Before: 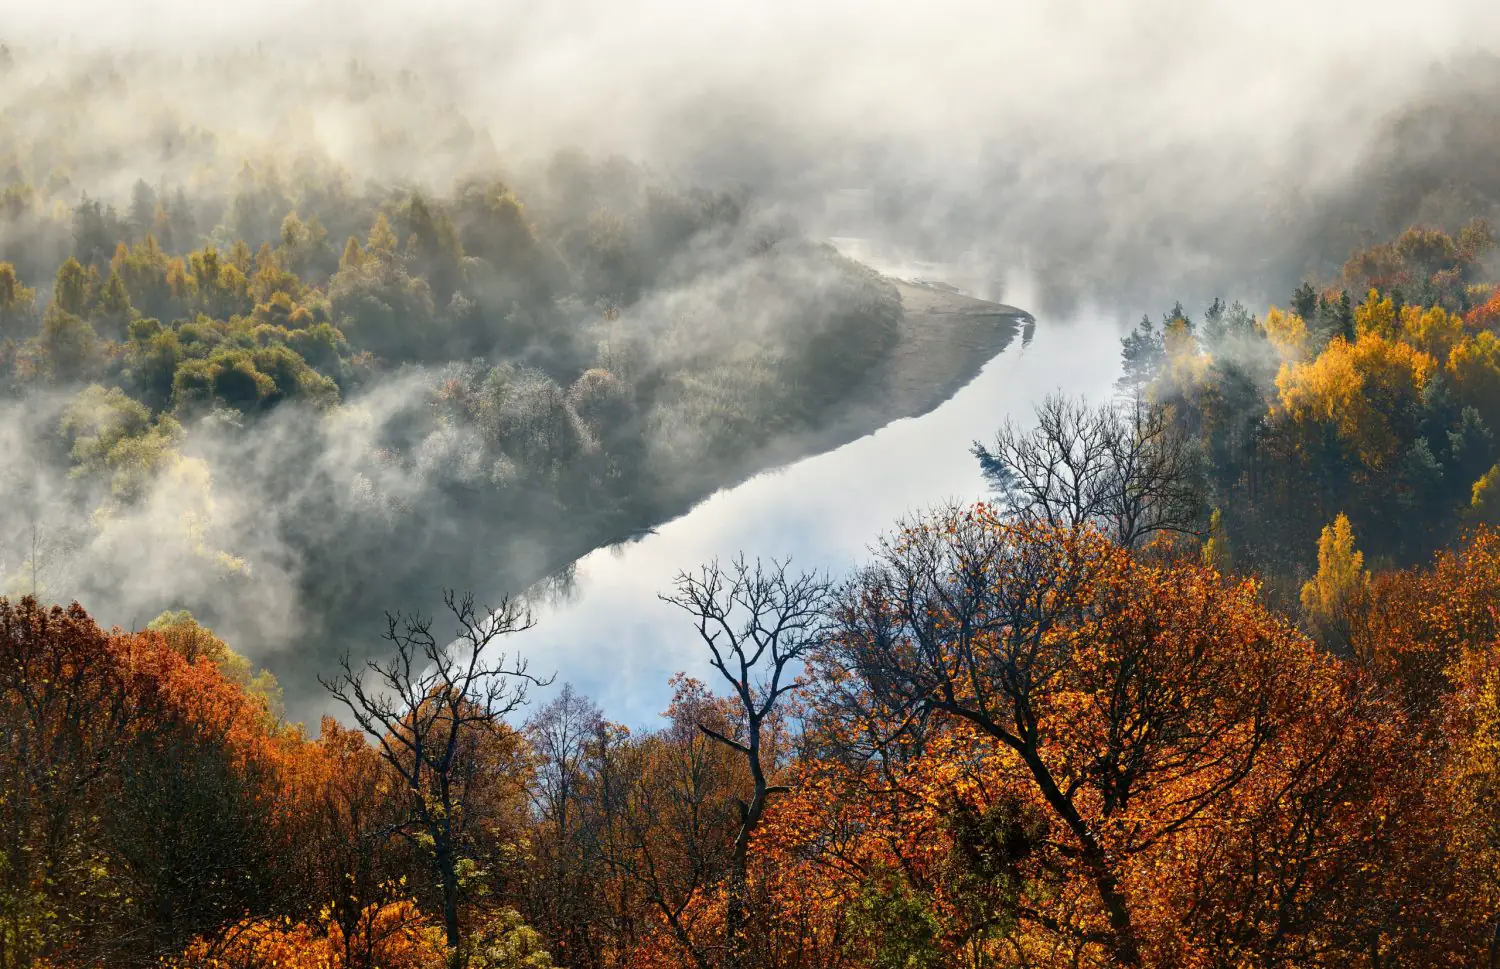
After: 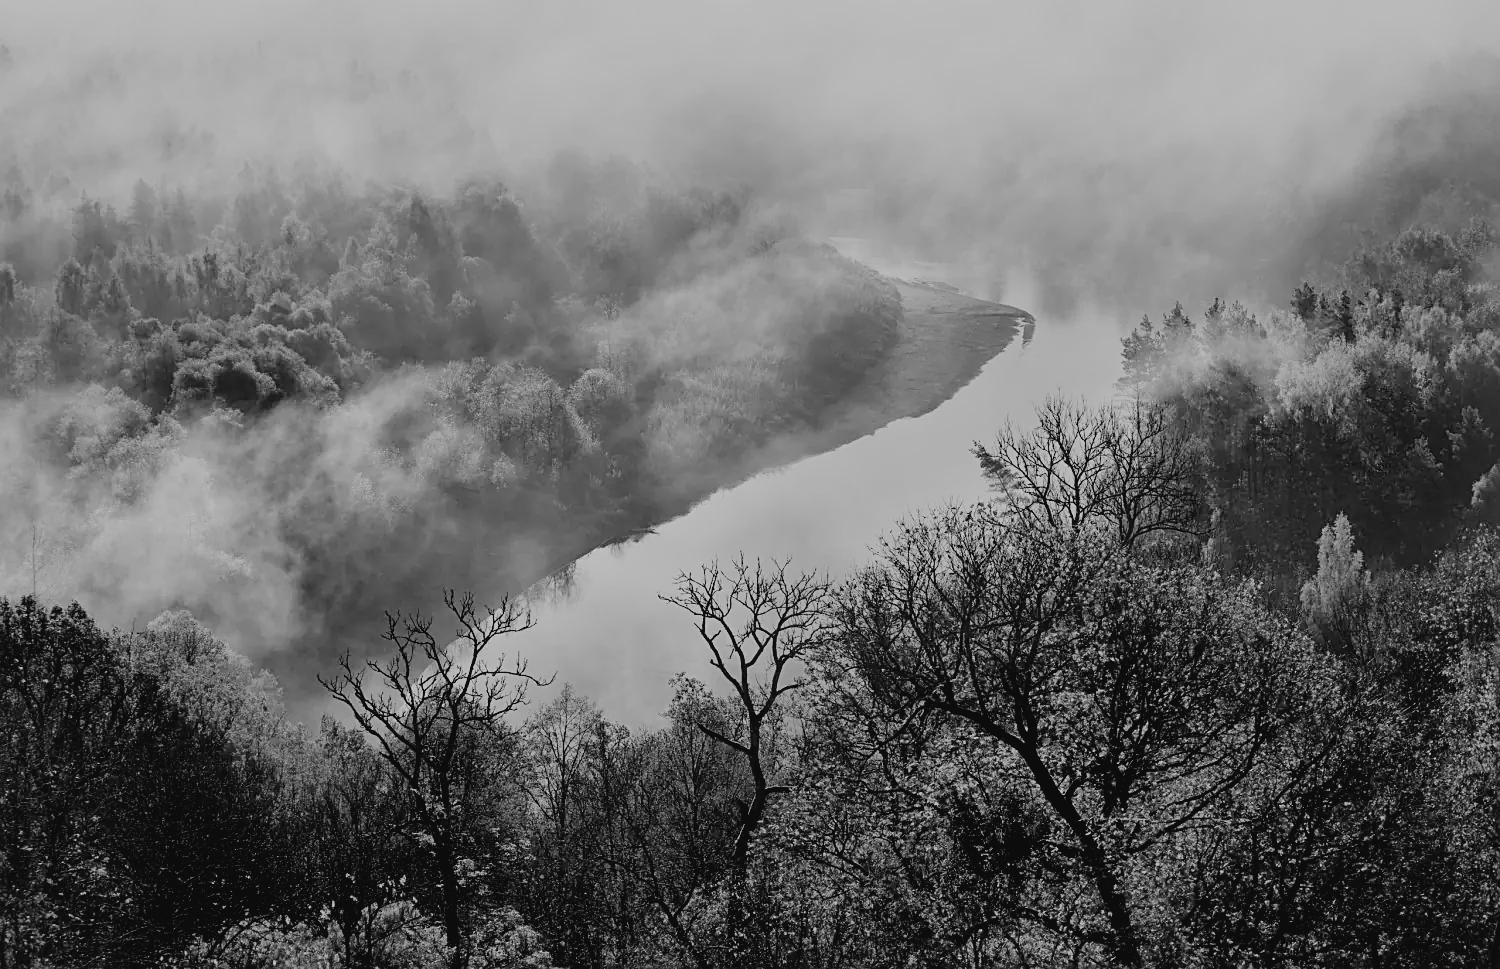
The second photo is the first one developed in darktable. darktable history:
filmic rgb: black relative exposure -6.15 EV, white relative exposure 6.96 EV, hardness 2.23, color science v6 (2022)
contrast brightness saturation: contrast -0.08, brightness -0.04, saturation -0.11
sharpen: on, module defaults
monochrome: on, module defaults
white balance: red 0.982, blue 1.018
color contrast: green-magenta contrast 0, blue-yellow contrast 0
